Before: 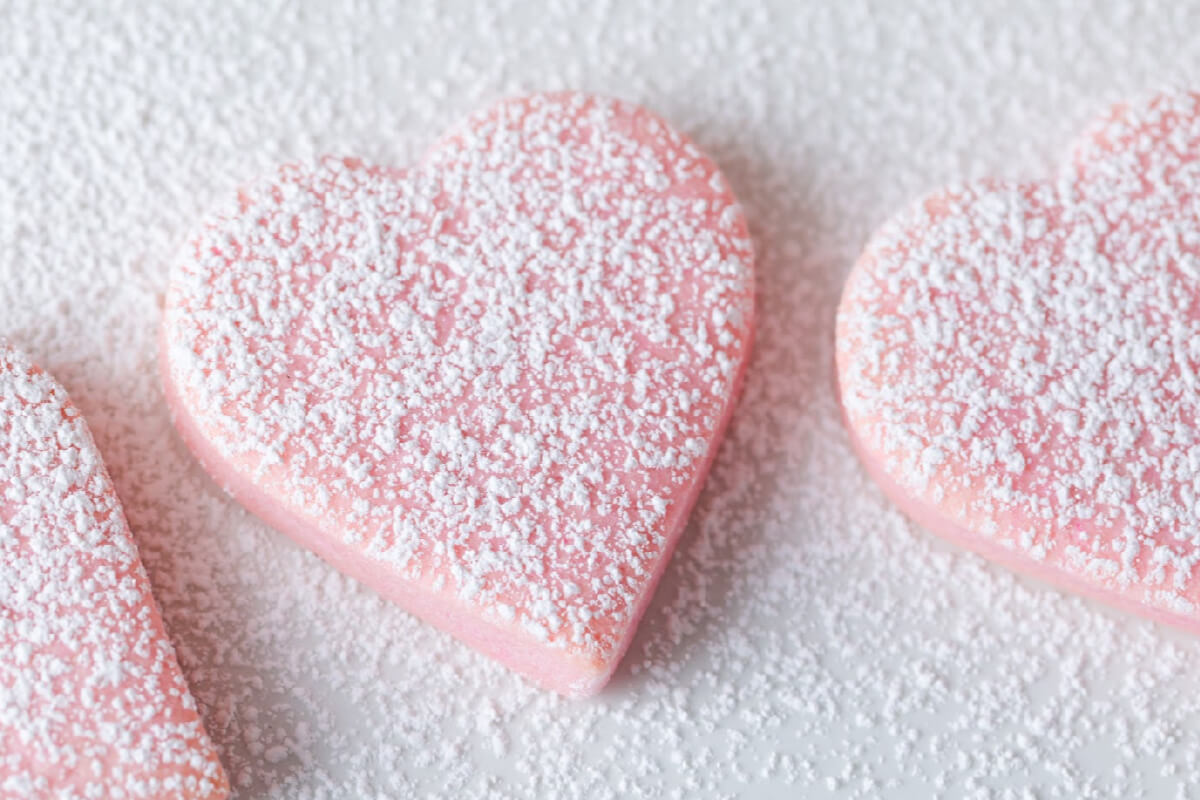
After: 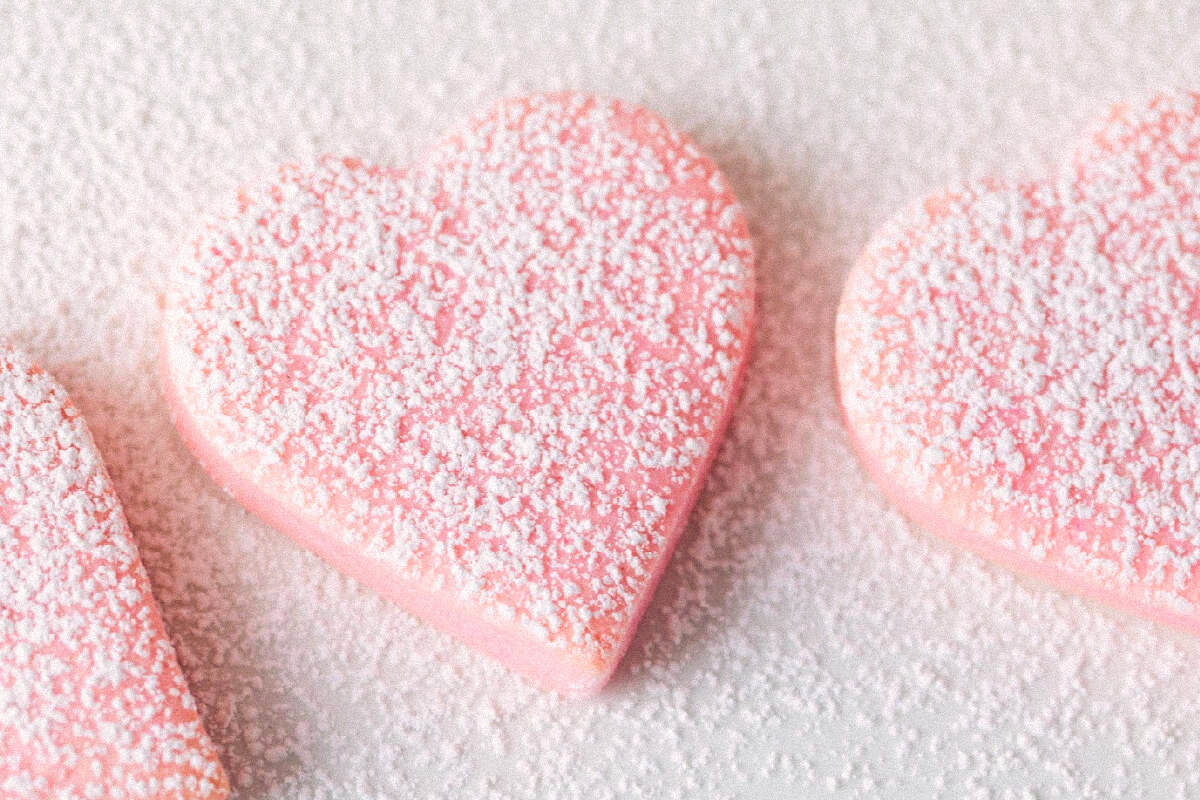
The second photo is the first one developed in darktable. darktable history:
velvia: on, module defaults
contrast brightness saturation: contrast 0.1, brightness 0.03, saturation 0.09
color balance: lift [0.975, 0.993, 1, 1.015], gamma [1.1, 1, 1, 0.945], gain [1, 1.04, 1, 0.95]
grain: mid-tones bias 0%
